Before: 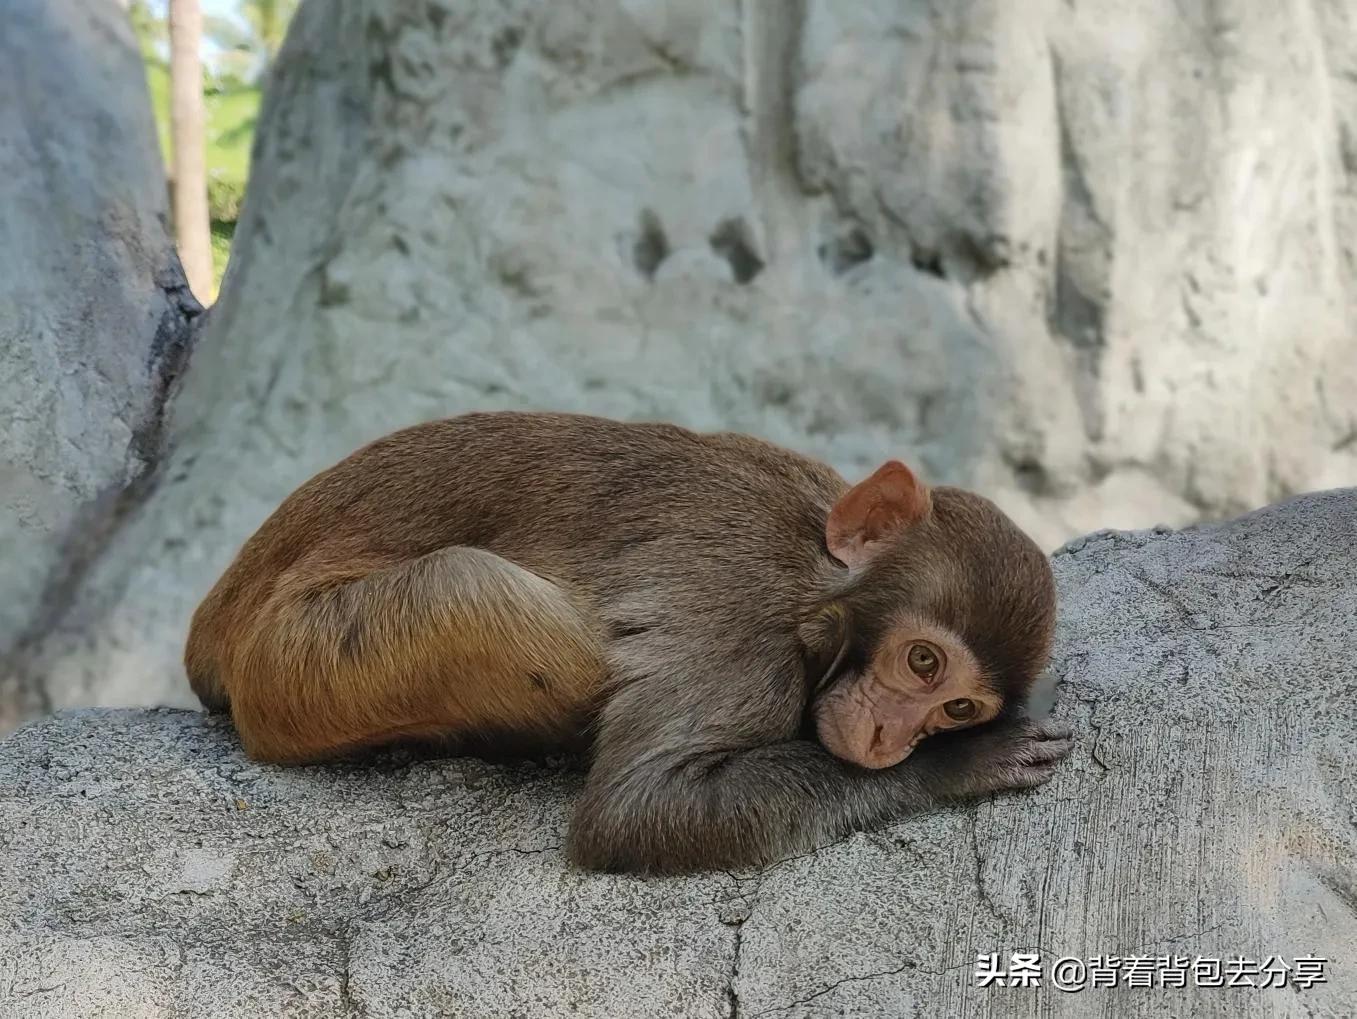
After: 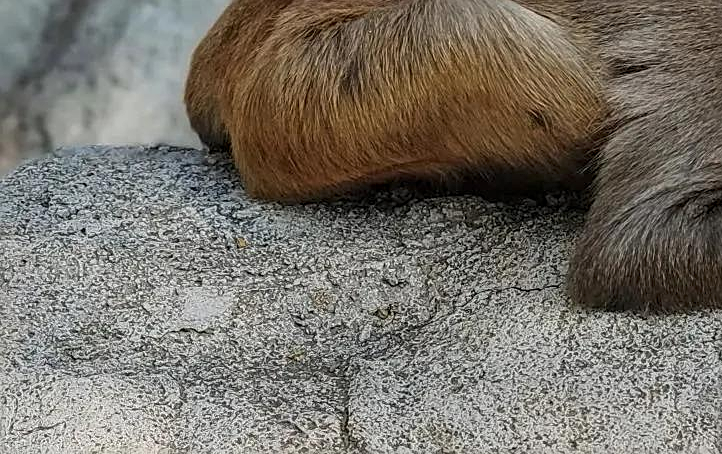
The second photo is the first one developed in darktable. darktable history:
sharpen: on, module defaults
local contrast: on, module defaults
crop and rotate: top 55.177%, right 46.769%, bottom 0.191%
